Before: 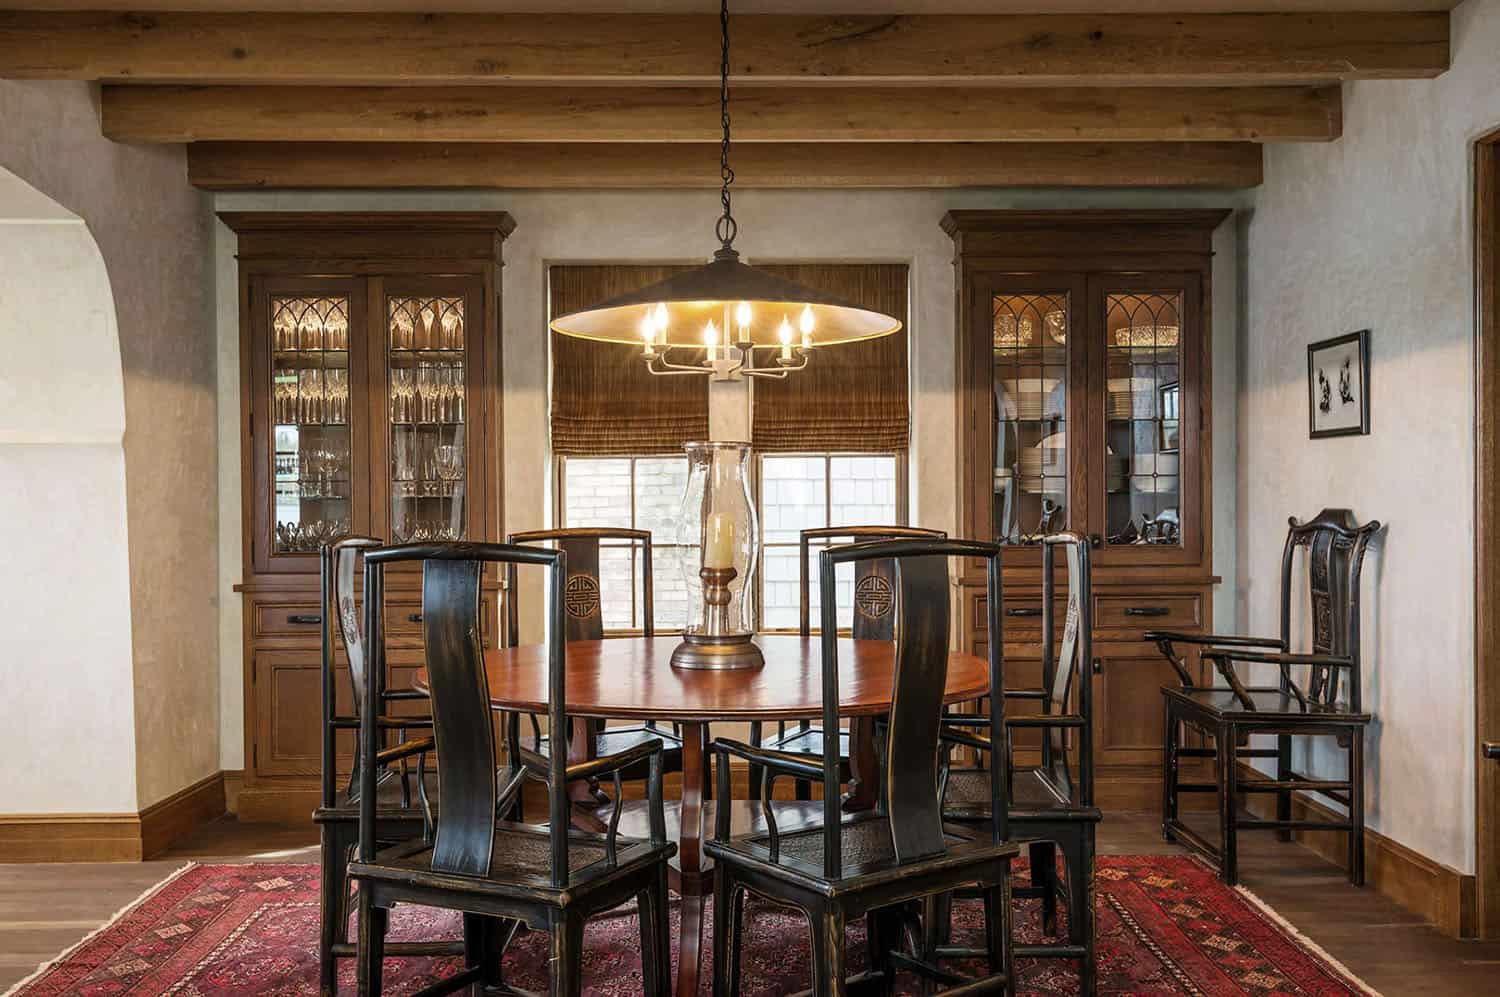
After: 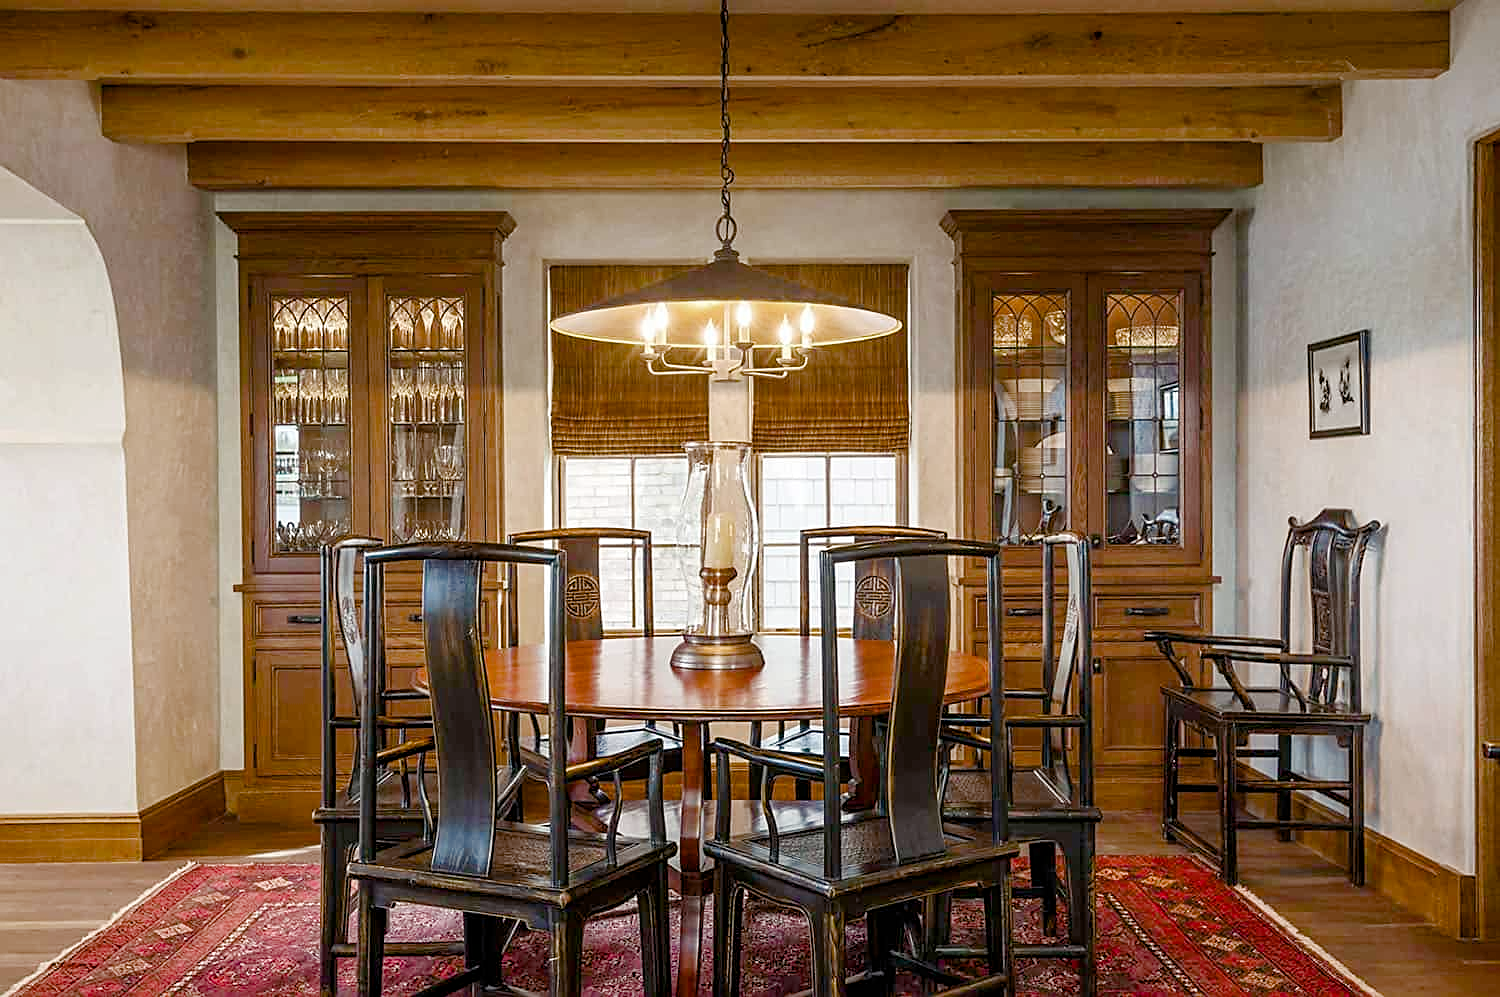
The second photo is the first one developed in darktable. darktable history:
sharpen: on, module defaults
color balance rgb: shadows lift › chroma 2.978%, shadows lift › hue 280.7°, perceptual saturation grading › global saturation 24.702%, perceptual saturation grading › highlights -50.973%, perceptual saturation grading › mid-tones 18.969%, perceptual saturation grading › shadows 60.763%, global vibrance 6.03%
